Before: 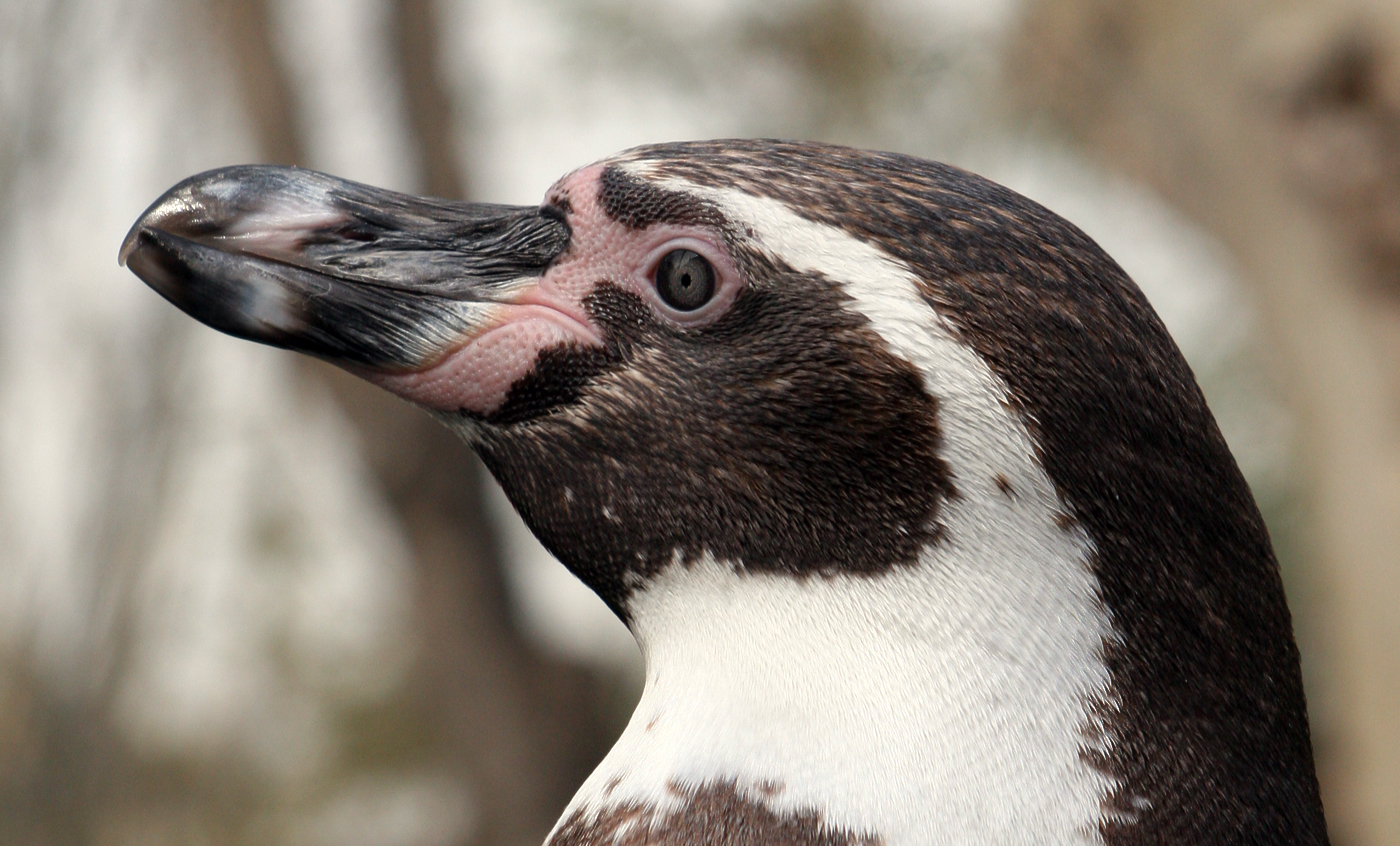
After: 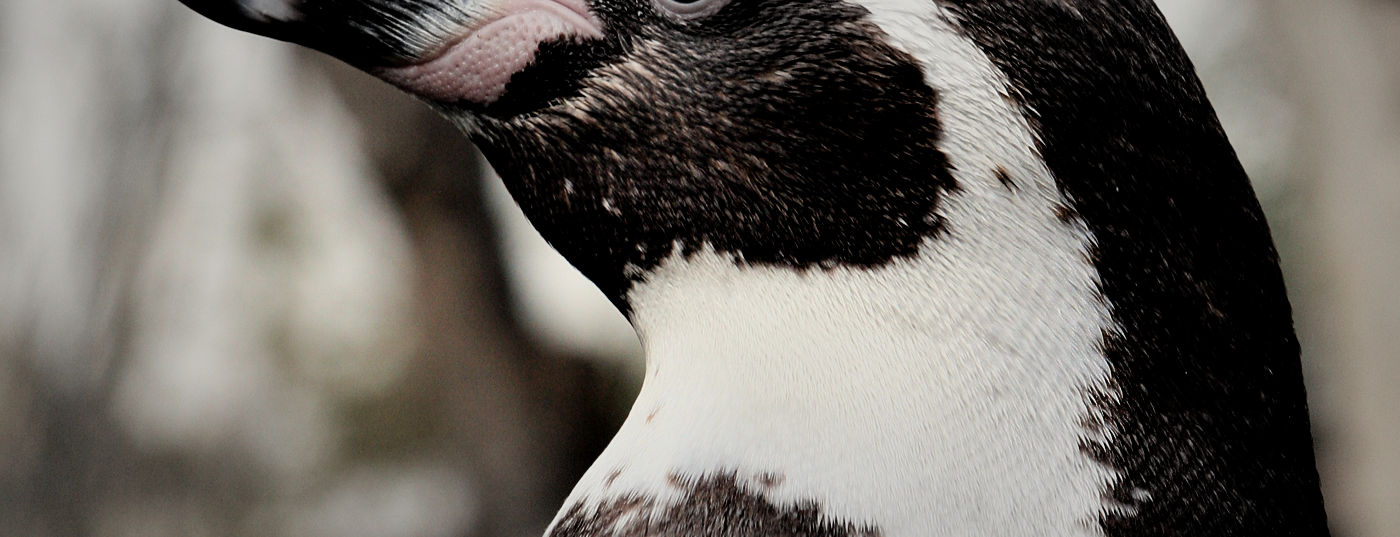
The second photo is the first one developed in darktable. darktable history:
crop and rotate: top 36.477%
exposure: compensate exposure bias true, compensate highlight preservation false
filmic rgb: black relative exposure -7.65 EV, white relative exposure 4.56 EV, hardness 3.61, color science v6 (2022)
contrast equalizer: octaves 7, y [[0.6 ×6], [0.55 ×6], [0 ×6], [0 ×6], [0 ×6]]
sharpen: amount 0.2
vignetting: fall-off start 49.05%, brightness -0.172, automatic ratio true, width/height ratio 1.295
